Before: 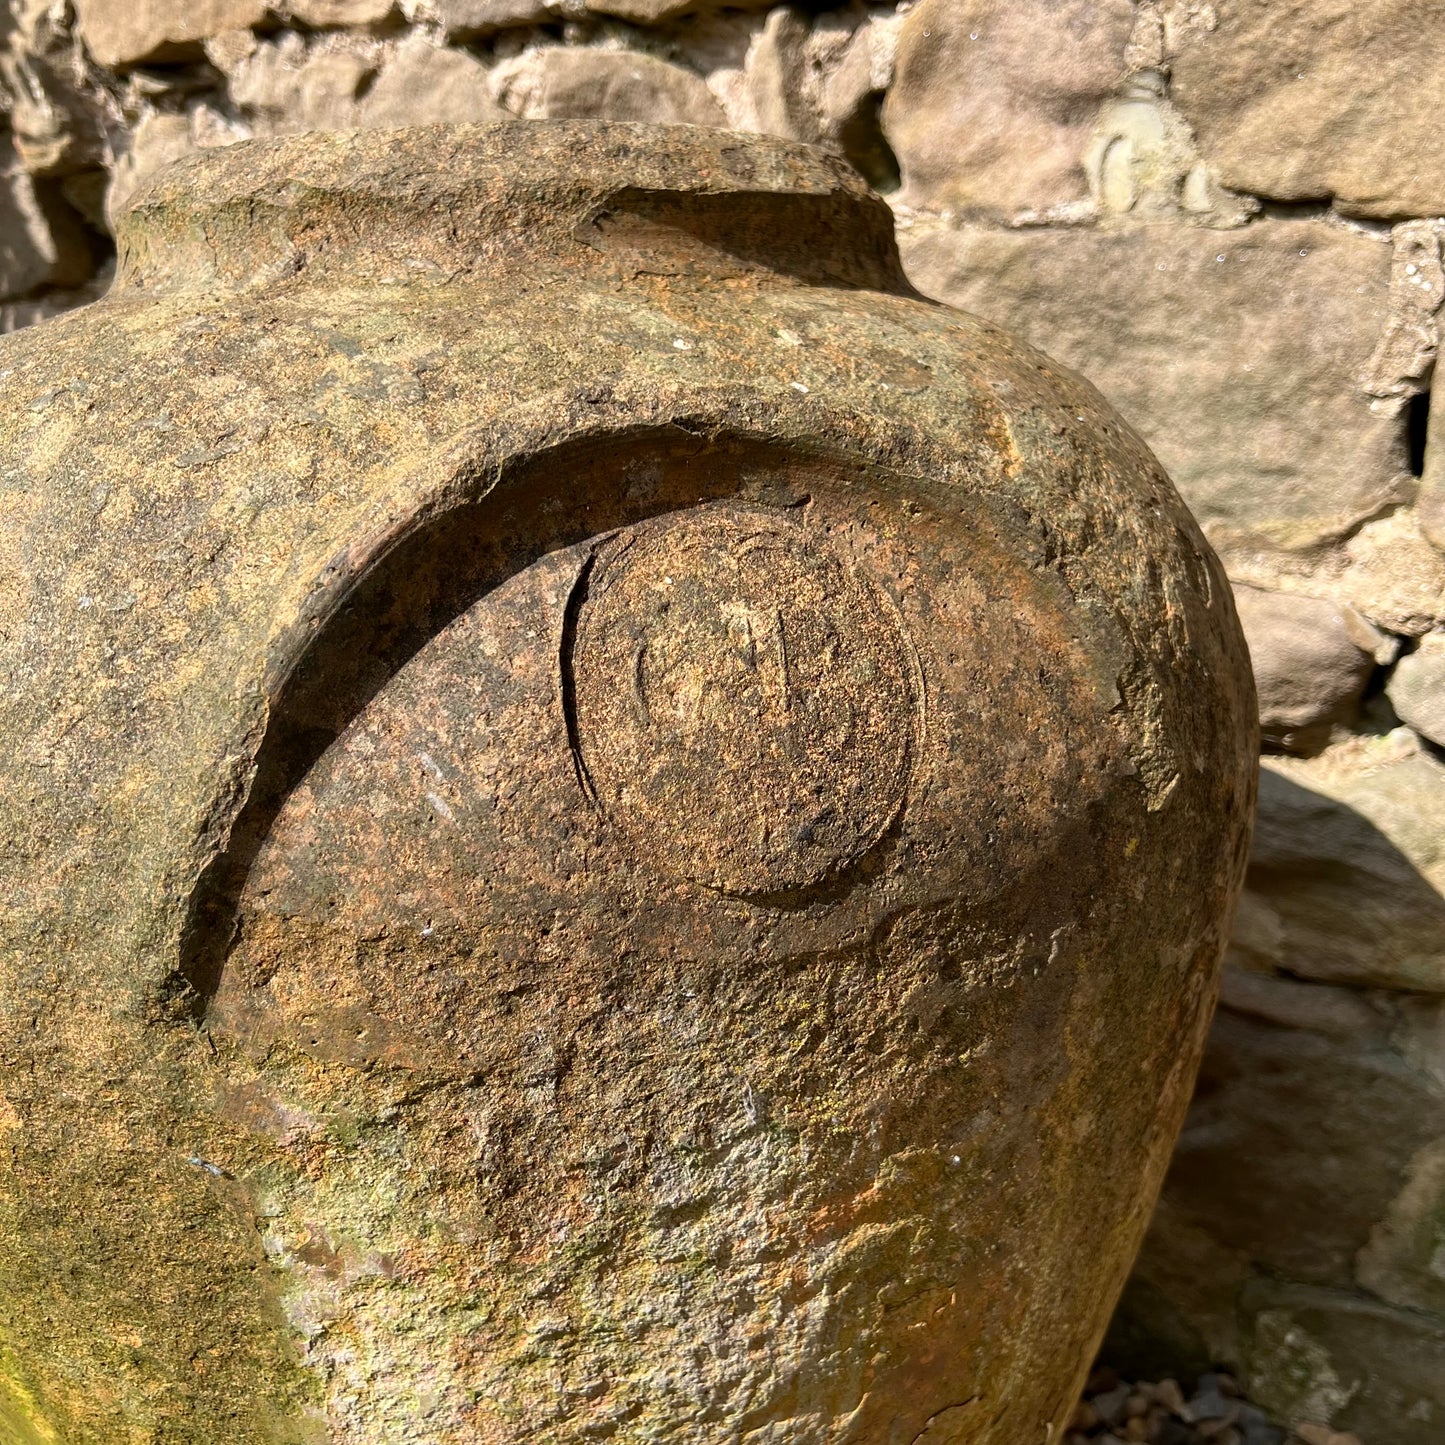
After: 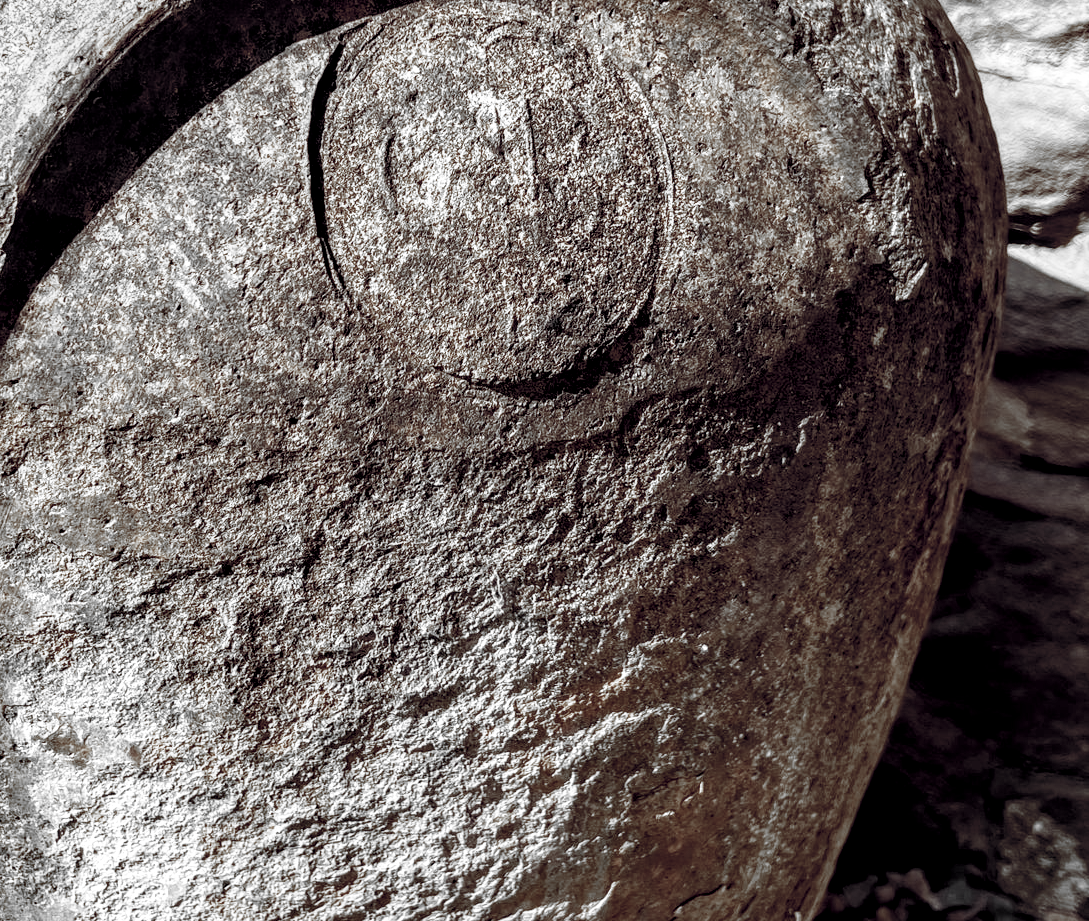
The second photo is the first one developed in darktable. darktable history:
exposure: black level correction -0.008, exposure 0.069 EV, compensate exposure bias true, compensate highlight preservation false
crop and rotate: left 17.484%, top 35.389%, right 7.123%, bottom 0.809%
filmic rgb: middle gray luminance 8.77%, black relative exposure -6.34 EV, white relative exposure 2.72 EV, target black luminance 0%, hardness 4.76, latitude 74.22%, contrast 1.332, shadows ↔ highlights balance 9.97%, preserve chrominance no, color science v5 (2021), contrast in shadows safe, contrast in highlights safe
color correction: highlights a* -20.8, highlights b* 20.12, shadows a* 19.51, shadows b* -20.9, saturation 0.377
local contrast: highlights 43%, shadows 60%, detail 136%, midtone range 0.511
color zones: curves: ch0 [(0, 0.497) (0.096, 0.361) (0.221, 0.538) (0.429, 0.5) (0.571, 0.5) (0.714, 0.5) (0.857, 0.5) (1, 0.497)]; ch1 [(0, 0.5) (0.143, 0.5) (0.257, -0.002) (0.429, 0.04) (0.571, -0.001) (0.714, -0.015) (0.857, 0.024) (1, 0.5)]
